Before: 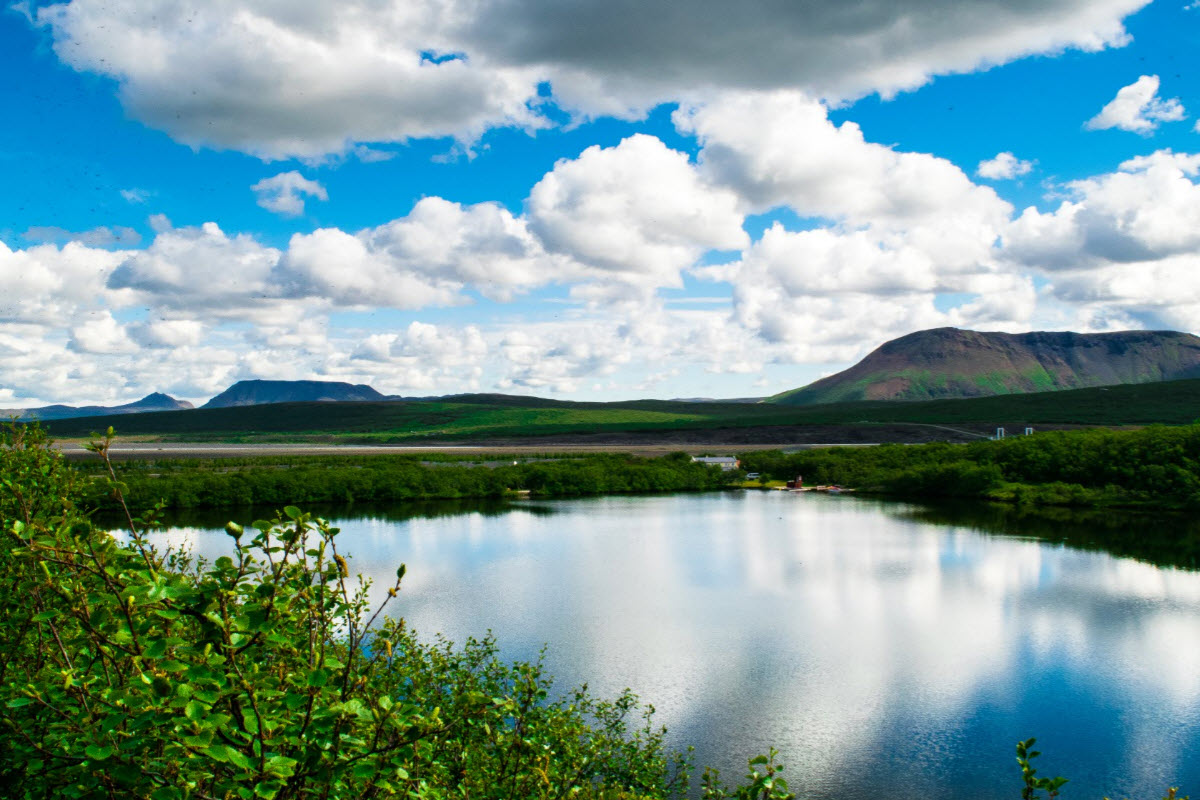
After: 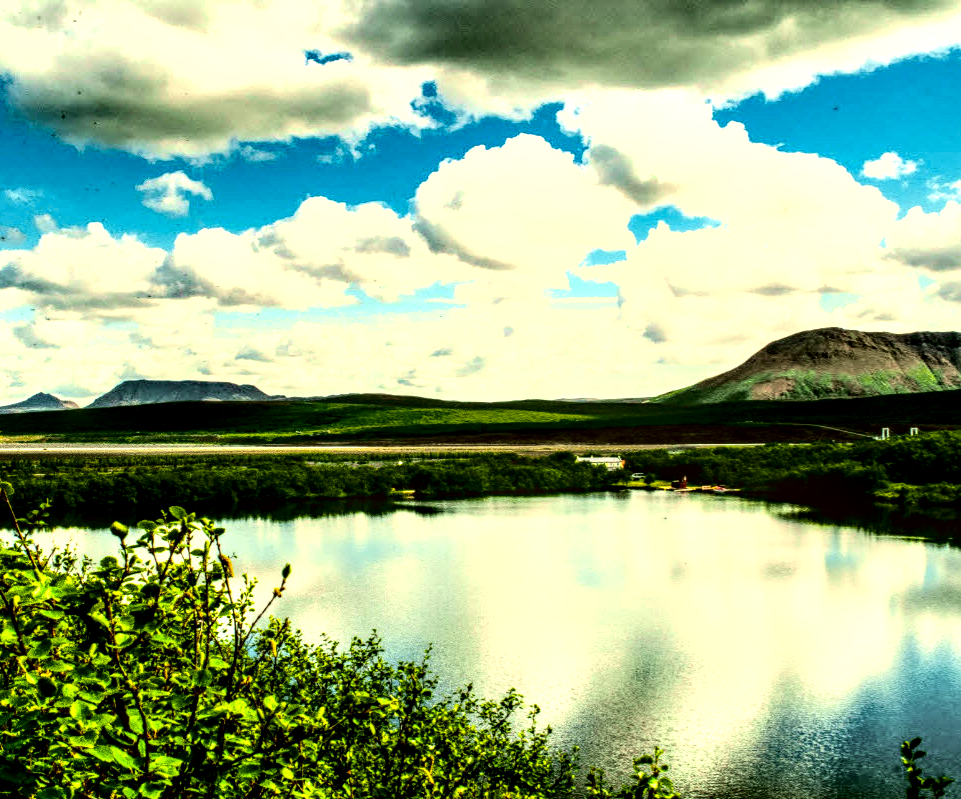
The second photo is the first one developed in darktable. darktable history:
tone equalizer: -8 EV -1.12 EV, -7 EV -1.05 EV, -6 EV -0.9 EV, -5 EV -0.602 EV, -3 EV 0.61 EV, -2 EV 0.845 EV, -1 EV 1 EV, +0 EV 1.07 EV, edges refinement/feathering 500, mask exposure compensation -1.57 EV, preserve details no
local contrast: highlights 21%, detail 195%
crop and rotate: left 9.587%, right 10.3%
exposure: exposure -0.028 EV, compensate highlight preservation false
color correction: highlights a* 0.149, highlights b* 29.1, shadows a* -0.196, shadows b* 21.13
shadows and highlights: soften with gaussian
tone curve: curves: ch0 [(0, 0) (0.135, 0.09) (0.326, 0.386) (0.489, 0.573) (0.663, 0.749) (0.854, 0.897) (1, 0.974)]; ch1 [(0, 0) (0.366, 0.367) (0.475, 0.453) (0.494, 0.493) (0.504, 0.497) (0.544, 0.569) (0.562, 0.605) (0.622, 0.694) (1, 1)]; ch2 [(0, 0) (0.333, 0.346) (0.375, 0.375) (0.424, 0.43) (0.476, 0.492) (0.502, 0.503) (0.533, 0.534) (0.572, 0.603) (0.605, 0.656) (0.641, 0.709) (1, 1)], color space Lab, independent channels, preserve colors none
